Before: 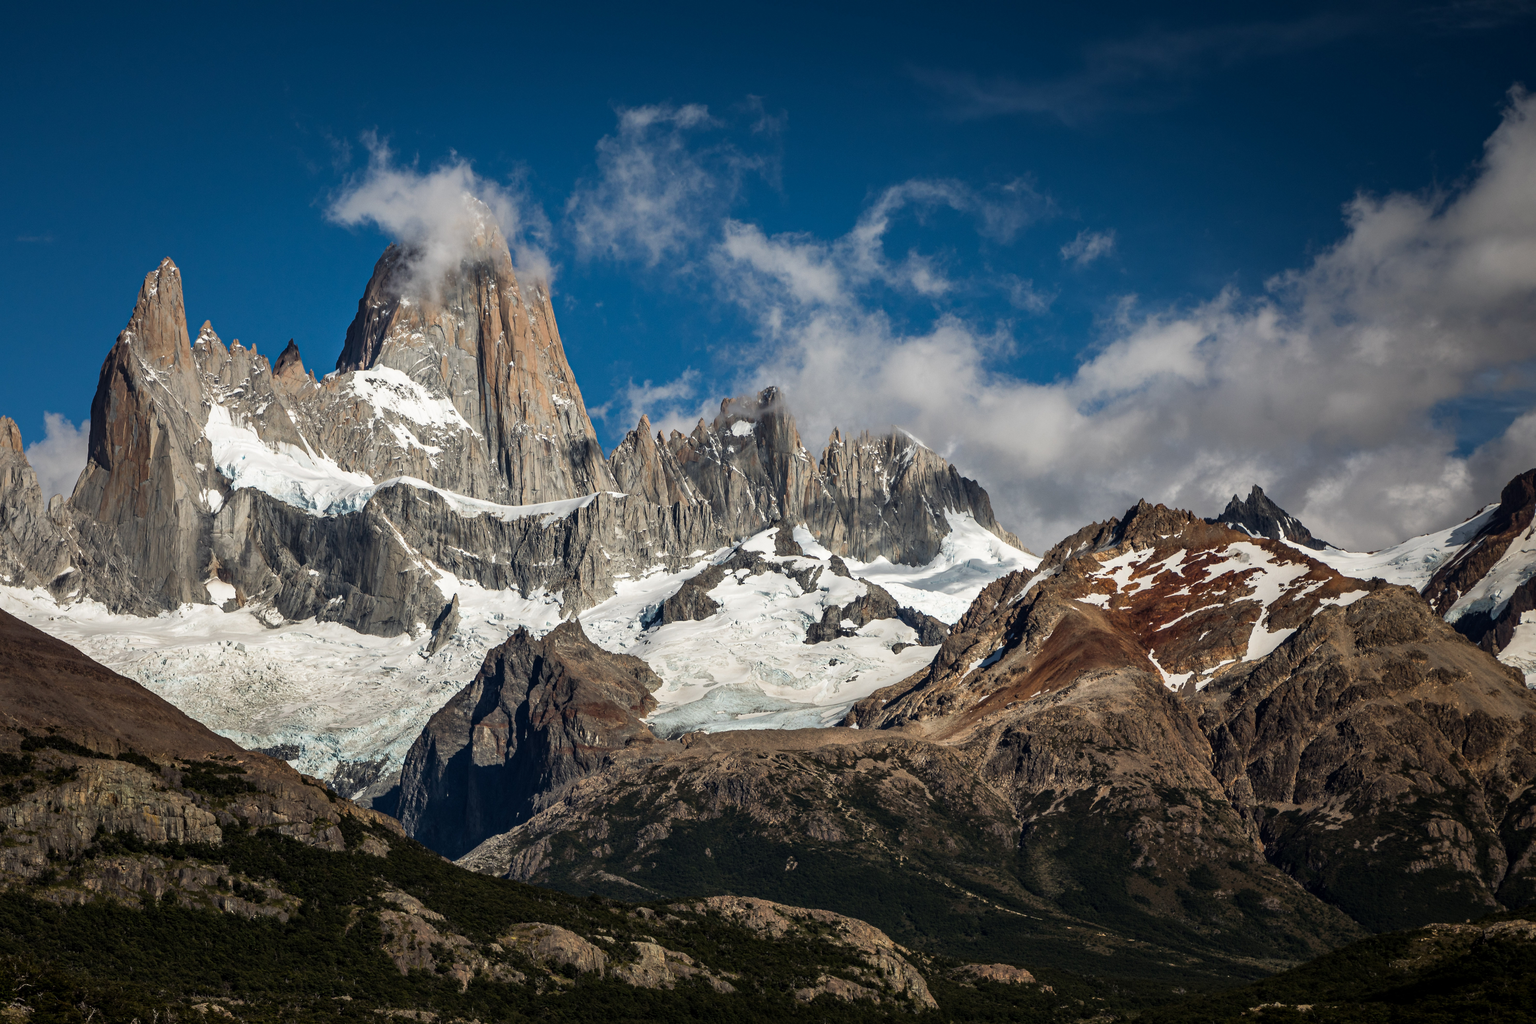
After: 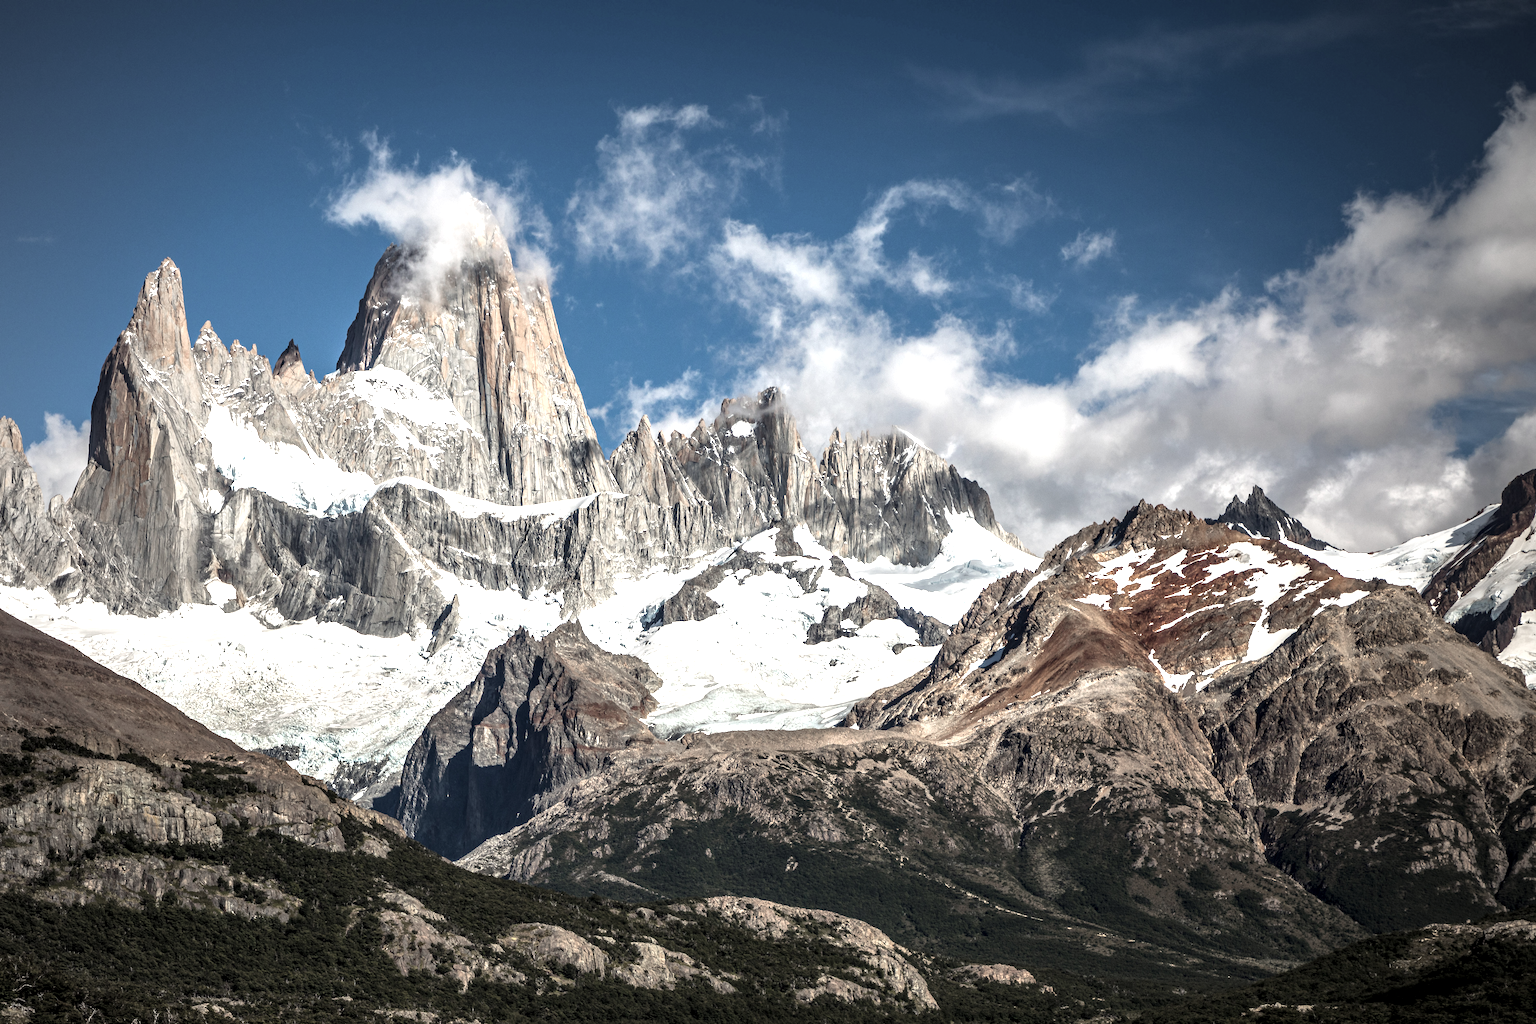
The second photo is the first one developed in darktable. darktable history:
color zones: curves: ch0 [(0, 0.559) (0.153, 0.551) (0.229, 0.5) (0.429, 0.5) (0.571, 0.5) (0.714, 0.5) (0.857, 0.5) (1, 0.559)]; ch1 [(0, 0.417) (0.112, 0.336) (0.213, 0.26) (0.429, 0.34) (0.571, 0.35) (0.683, 0.331) (0.857, 0.344) (1, 0.417)]
exposure: black level correction 0, exposure 1.101 EV, compensate highlight preservation false
vignetting: fall-off radius 92.69%
local contrast: on, module defaults
